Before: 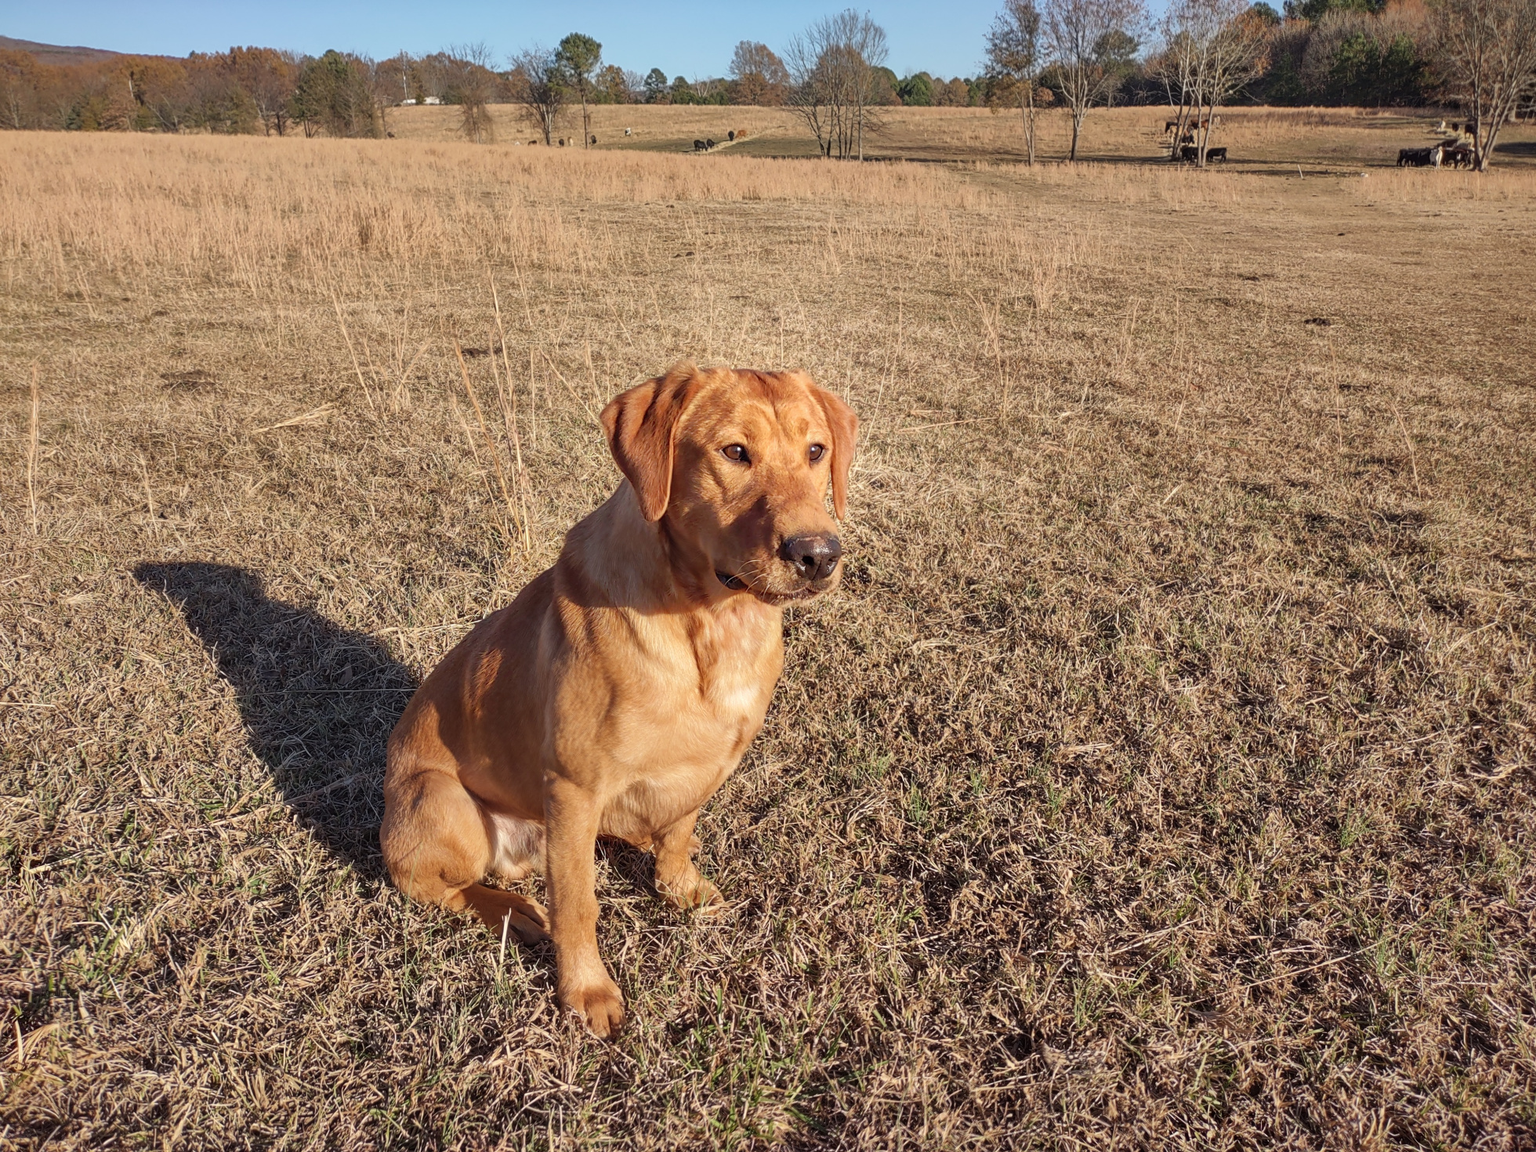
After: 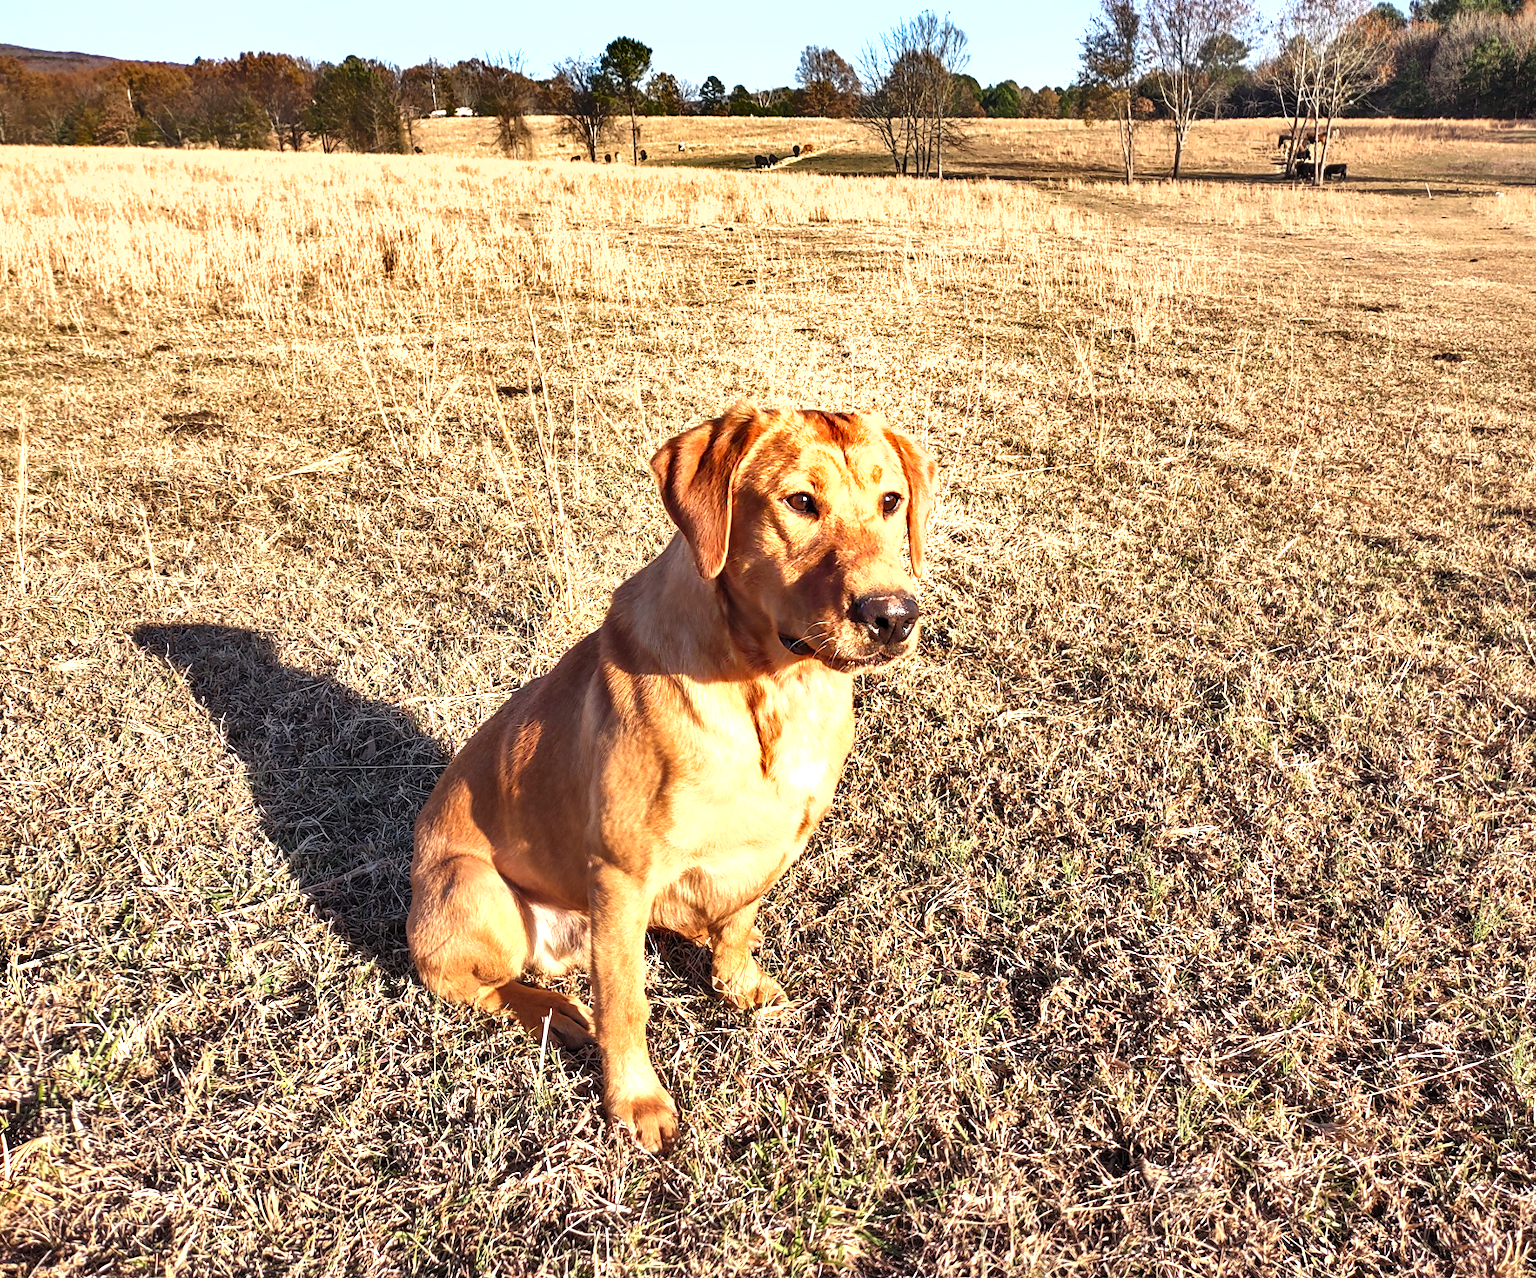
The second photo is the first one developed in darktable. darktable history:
crop and rotate: left 0.927%, right 9.017%
levels: levels [0.012, 0.367, 0.697]
color balance rgb: perceptual saturation grading › global saturation 0.914%
shadows and highlights: low approximation 0.01, soften with gaussian
